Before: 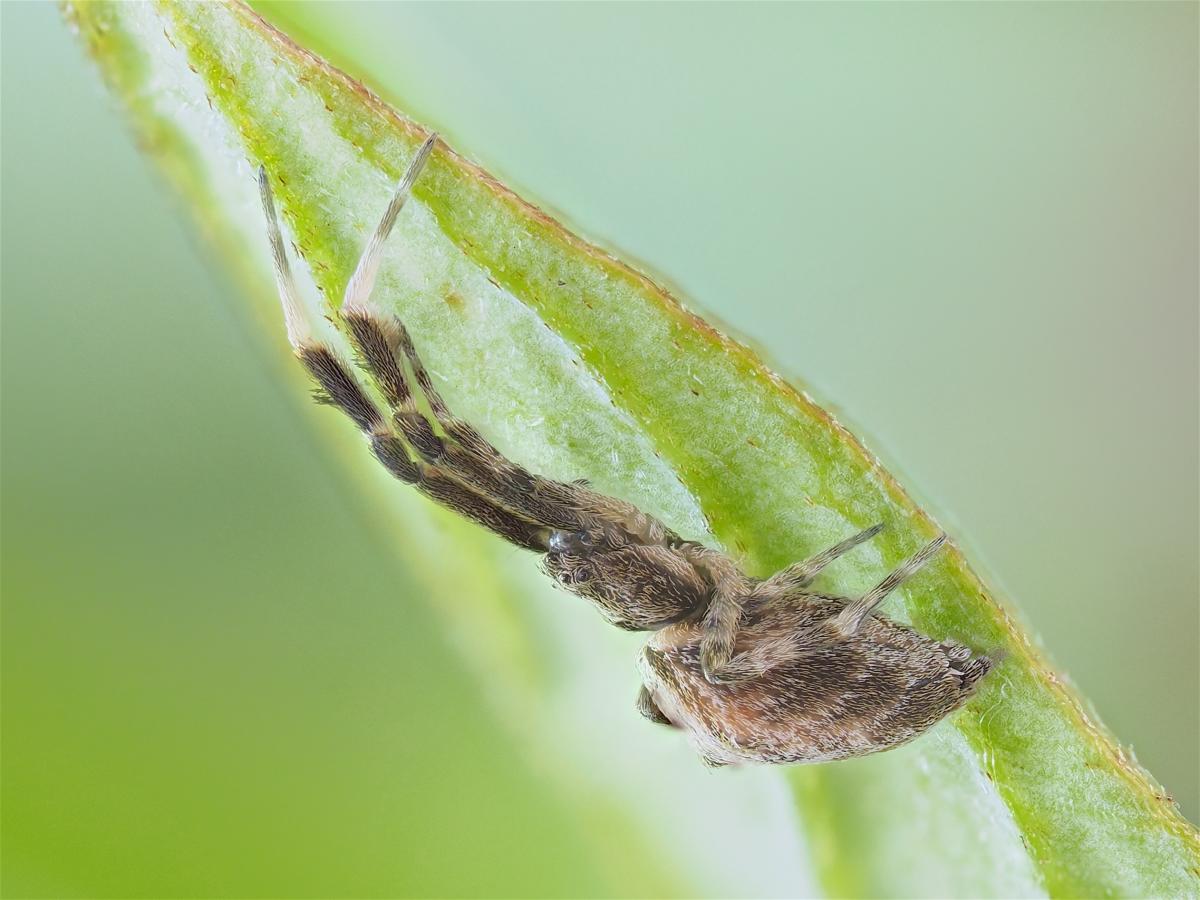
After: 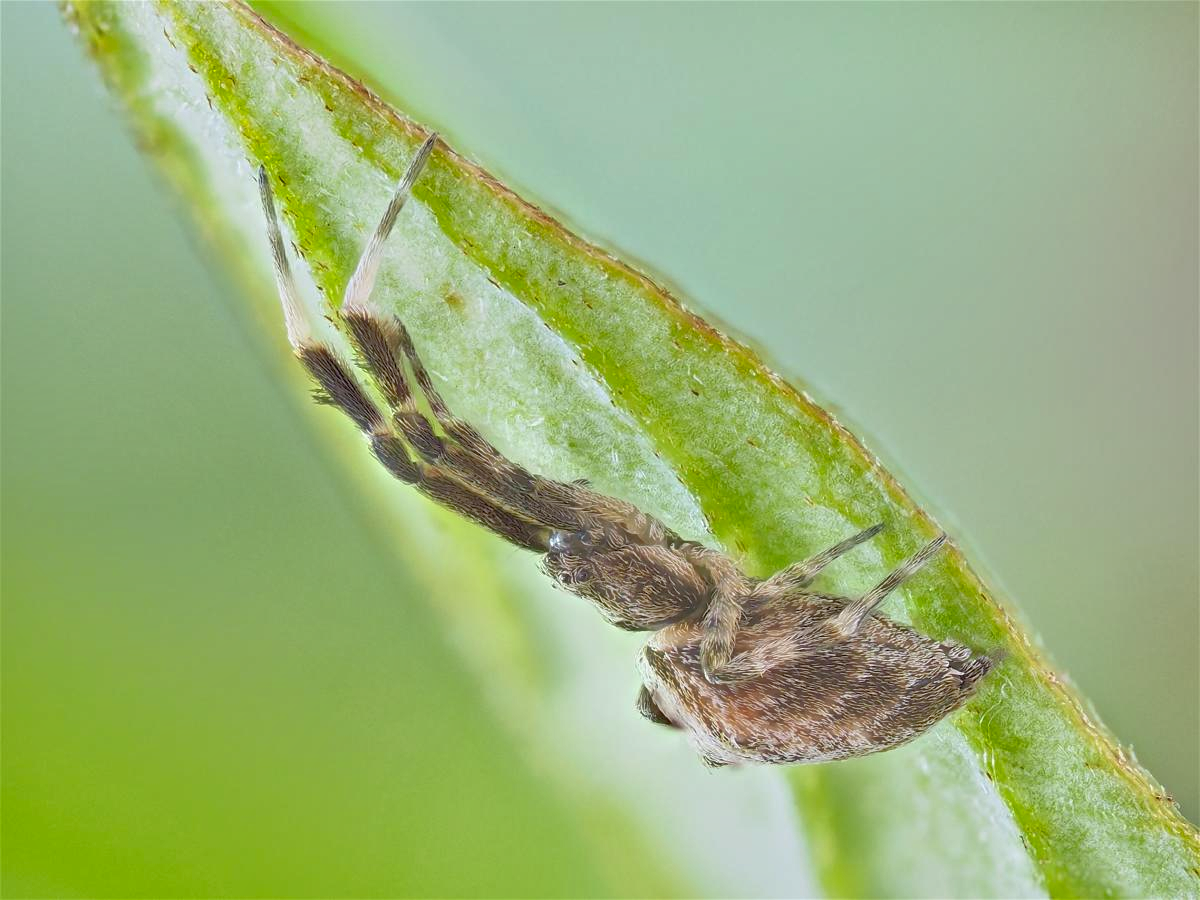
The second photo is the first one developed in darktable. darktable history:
shadows and highlights: soften with gaussian
tone equalizer: -7 EV 0.15 EV, -6 EV 0.6 EV, -5 EV 1.15 EV, -4 EV 1.33 EV, -3 EV 1.15 EV, -2 EV 0.6 EV, -1 EV 0.15 EV, mask exposure compensation -0.5 EV
